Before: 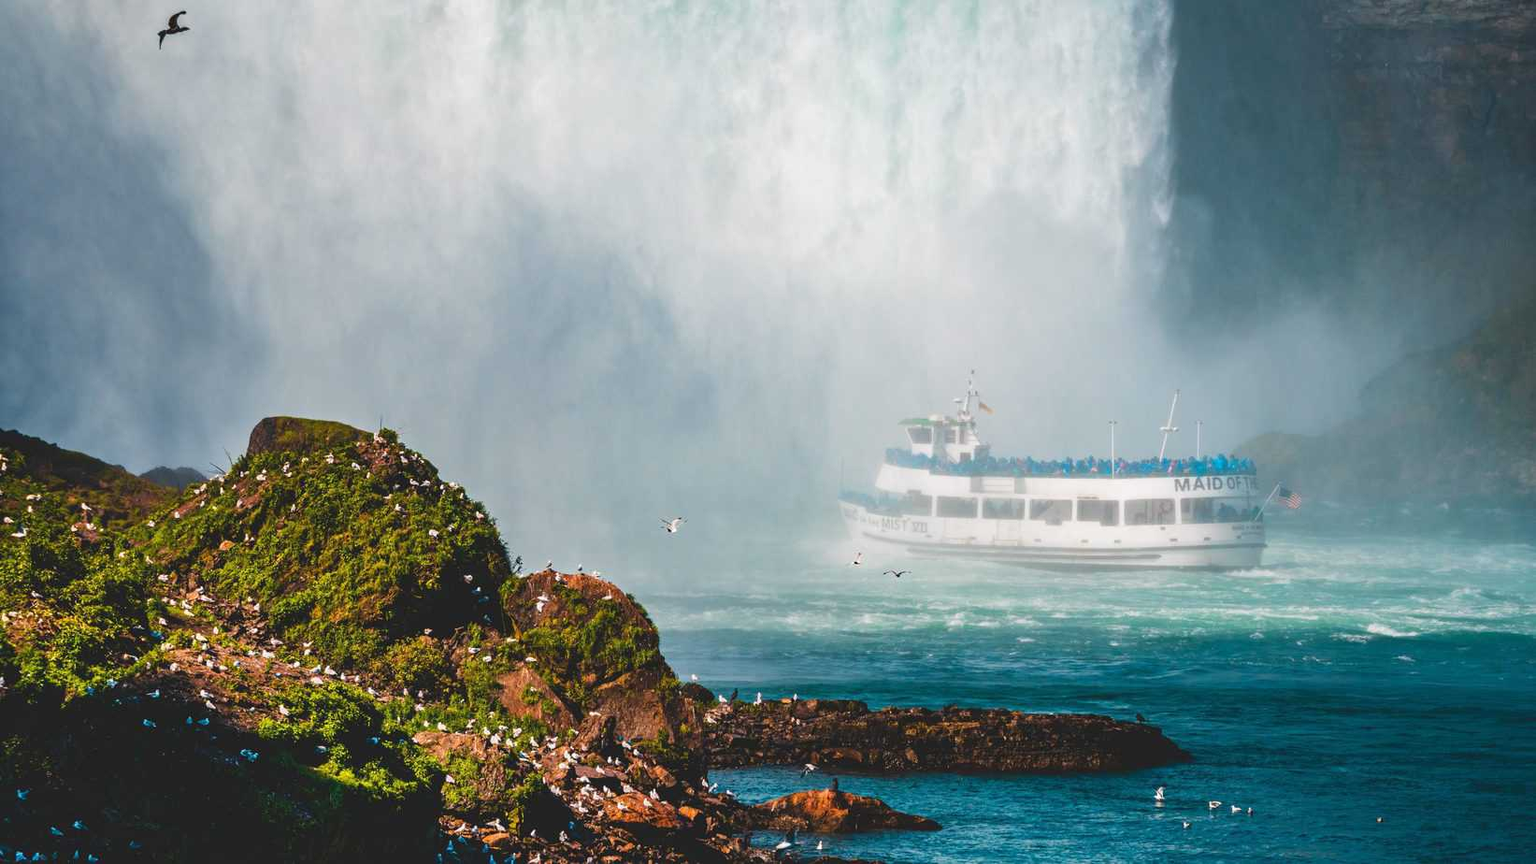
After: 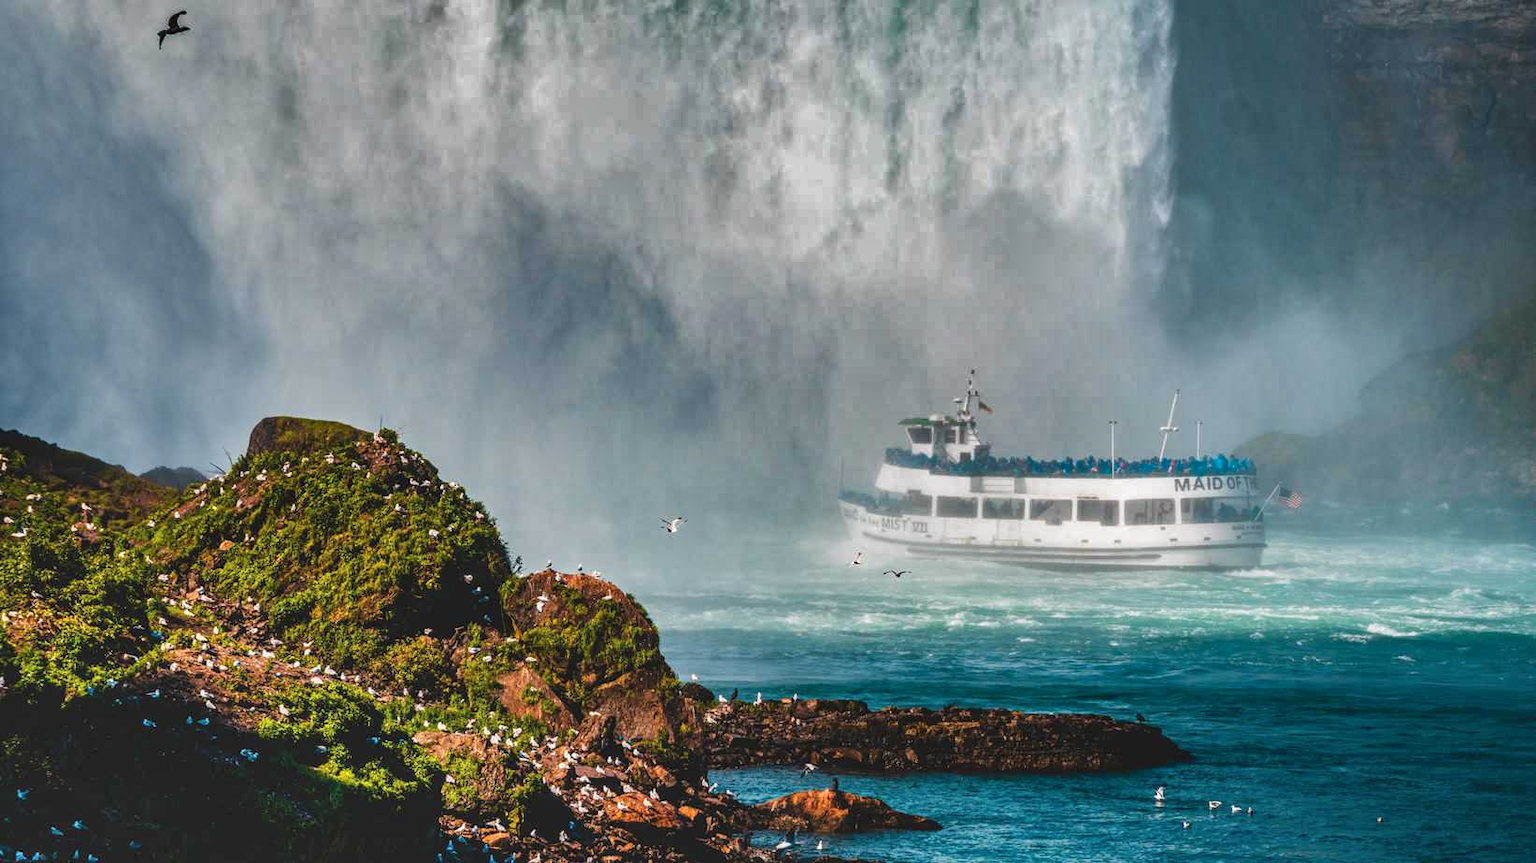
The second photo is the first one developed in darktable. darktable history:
shadows and highlights: shadows 24.5, highlights -78.15, soften with gaussian
local contrast: on, module defaults
